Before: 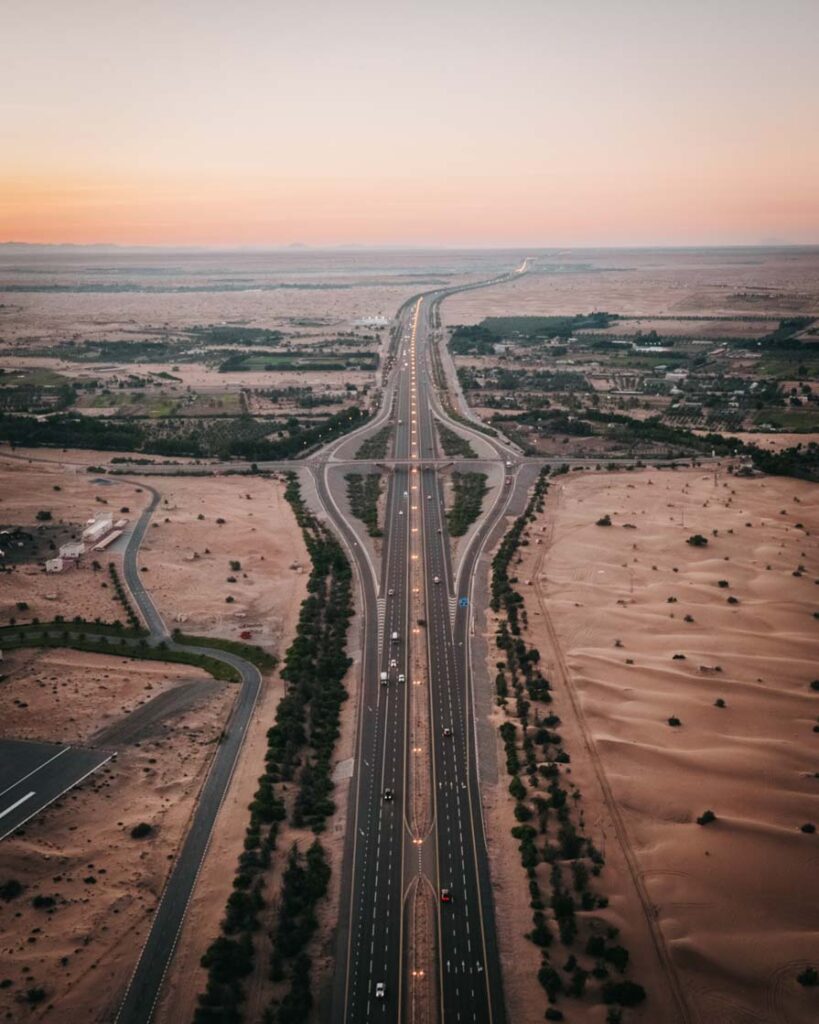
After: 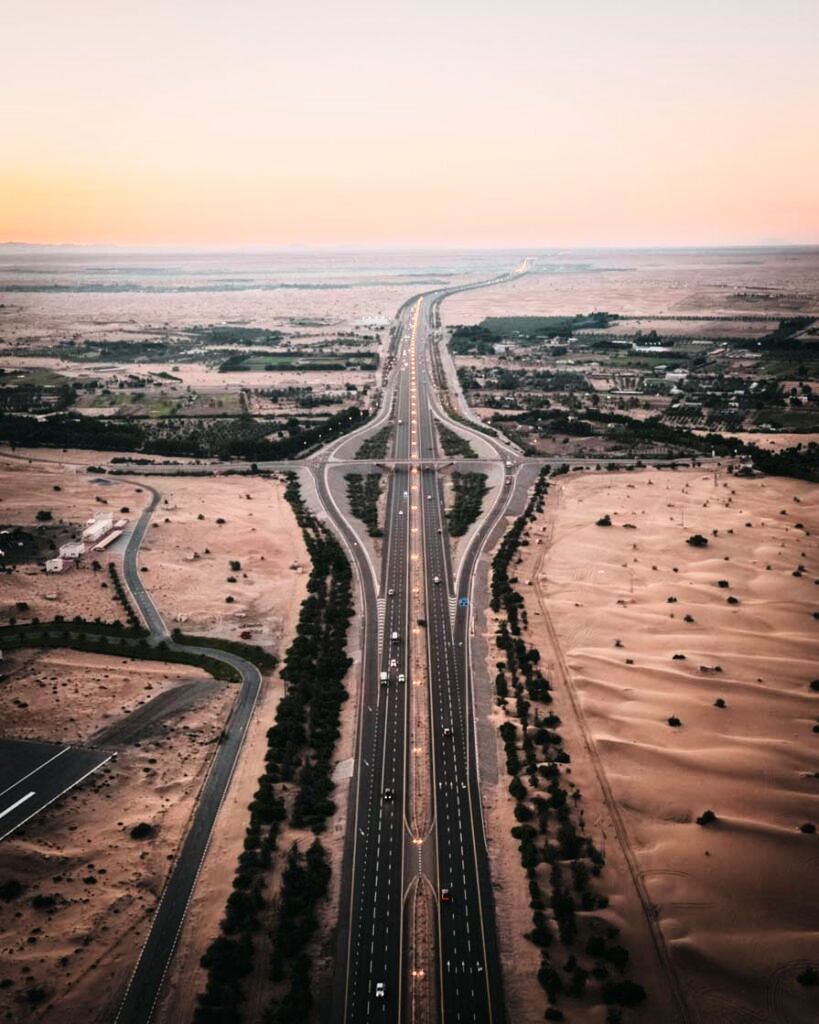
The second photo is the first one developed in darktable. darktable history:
tone curve: curves: ch0 [(0, 0) (0.187, 0.12) (0.392, 0.438) (0.704, 0.86) (0.858, 0.938) (1, 0.981)]; ch1 [(0, 0) (0.402, 0.36) (0.476, 0.456) (0.498, 0.501) (0.518, 0.521) (0.58, 0.598) (0.619, 0.663) (0.692, 0.744) (1, 1)]; ch2 [(0, 0) (0.427, 0.417) (0.483, 0.481) (0.503, 0.503) (0.526, 0.53) (0.563, 0.585) (0.626, 0.703) (0.699, 0.753) (0.997, 0.858)], color space Lab, linked channels
tone equalizer: -8 EV 0.04 EV
